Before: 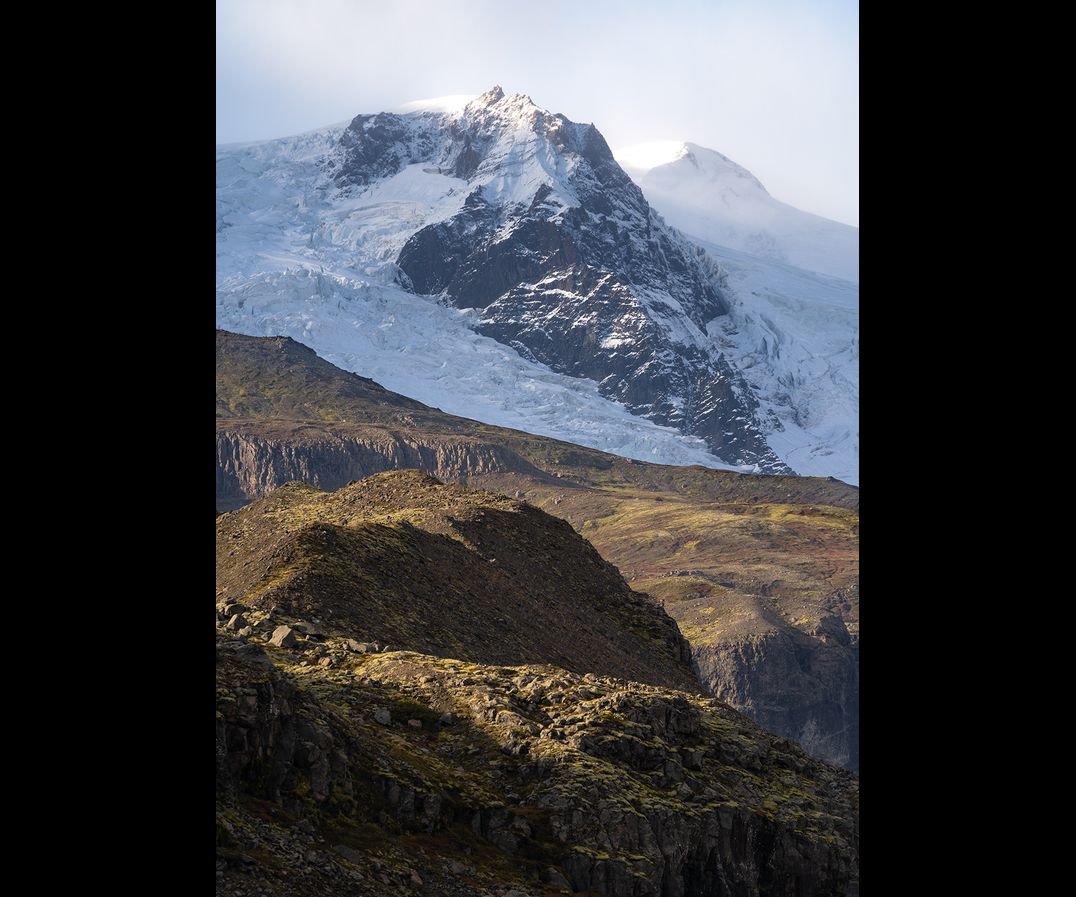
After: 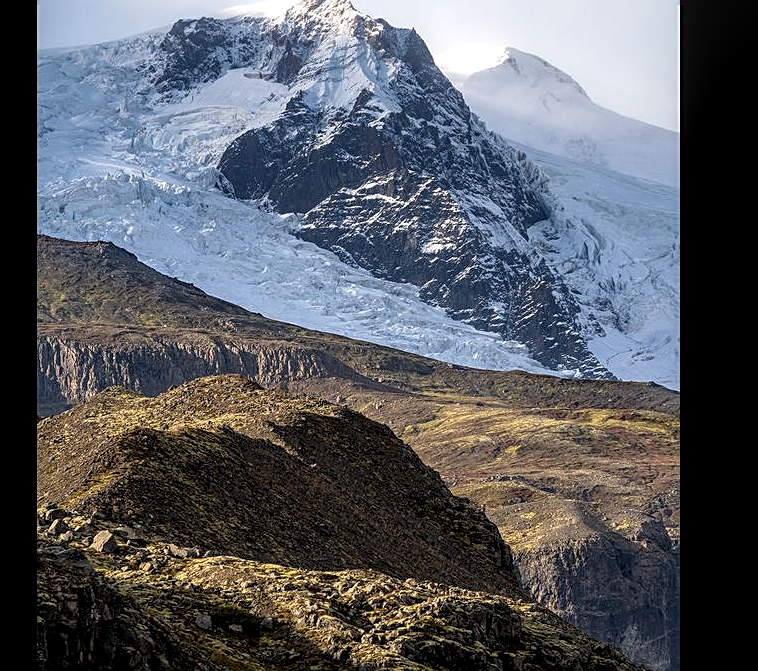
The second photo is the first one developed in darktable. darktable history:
local contrast: detail 150%
exposure: black level correction 0.004, exposure 0.016 EV, compensate highlight preservation false
sharpen: on, module defaults
crop and rotate: left 16.646%, top 10.696%, right 12.848%, bottom 14.488%
